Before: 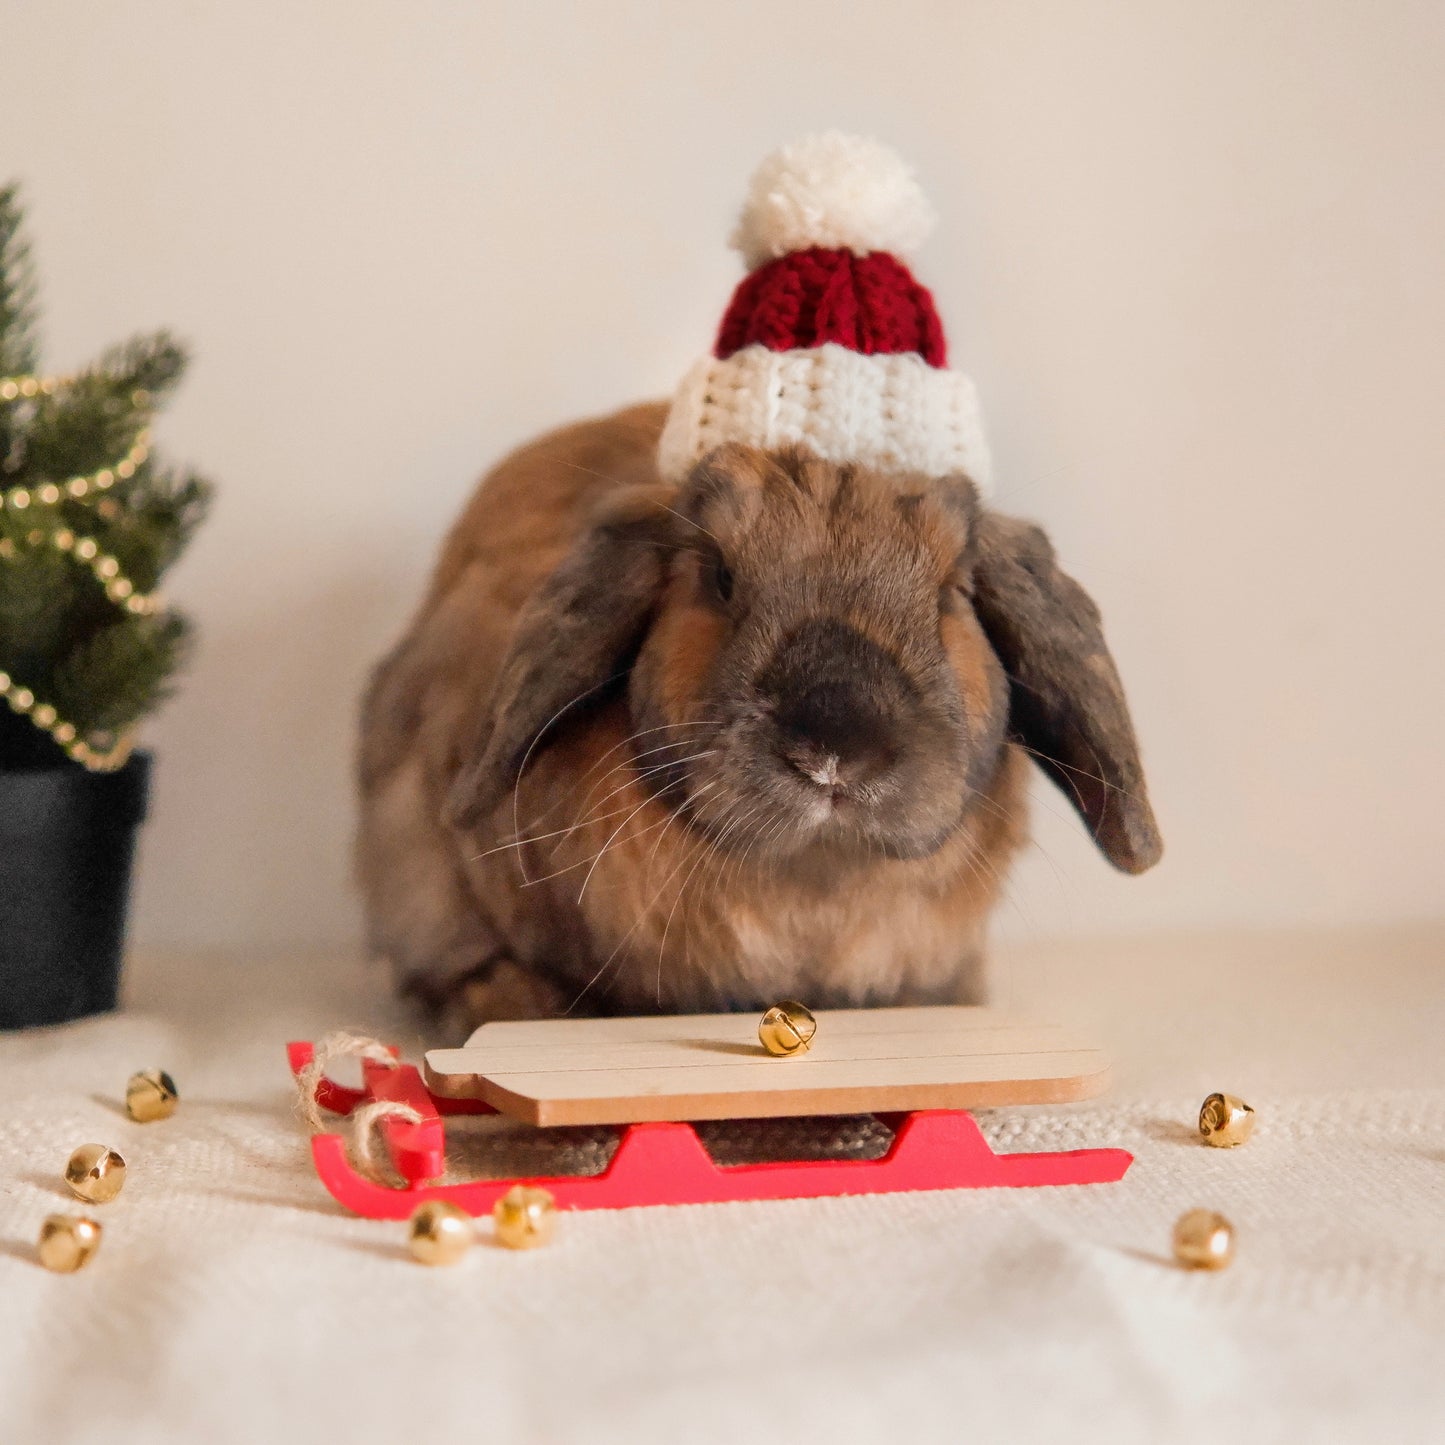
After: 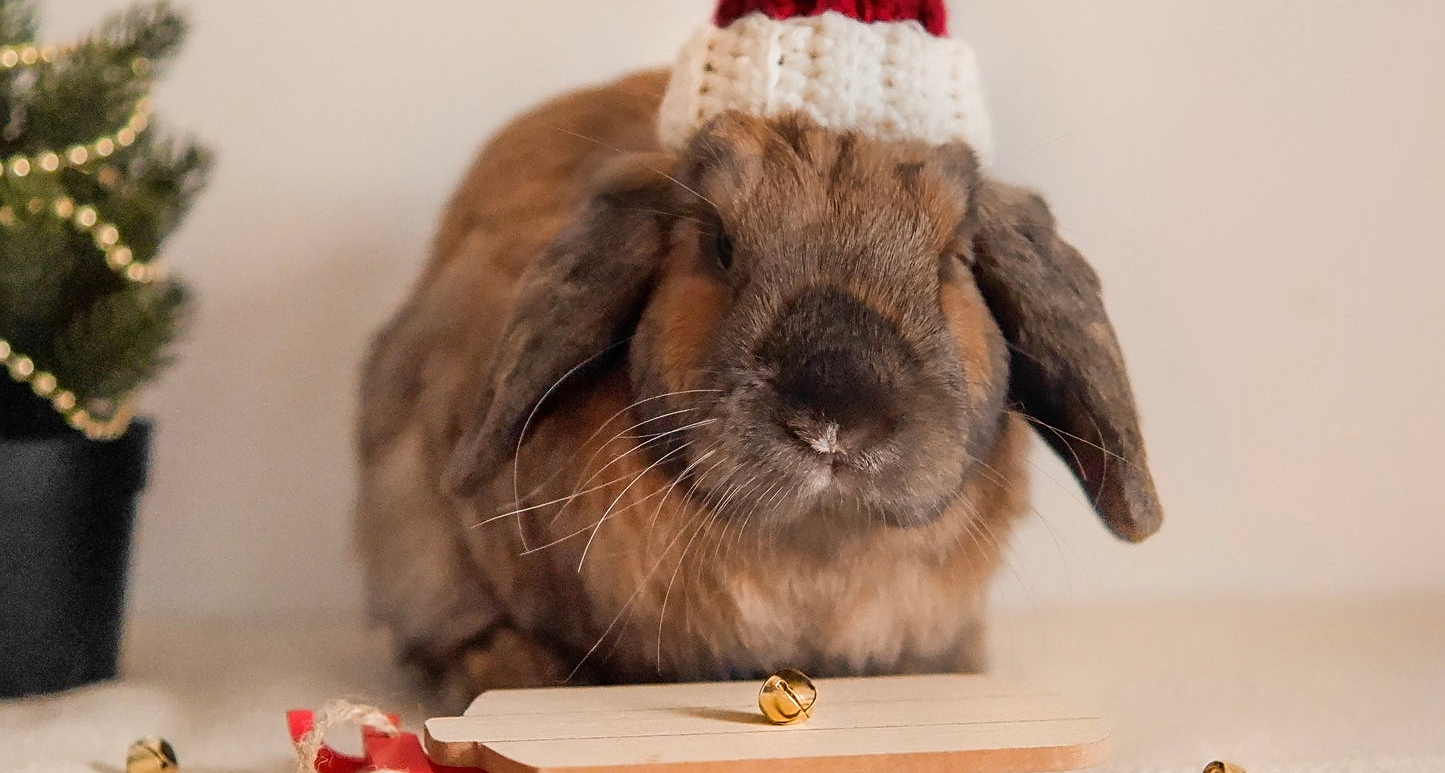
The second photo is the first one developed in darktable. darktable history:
sharpen: on, module defaults
crop and rotate: top 23.043%, bottom 23.437%
